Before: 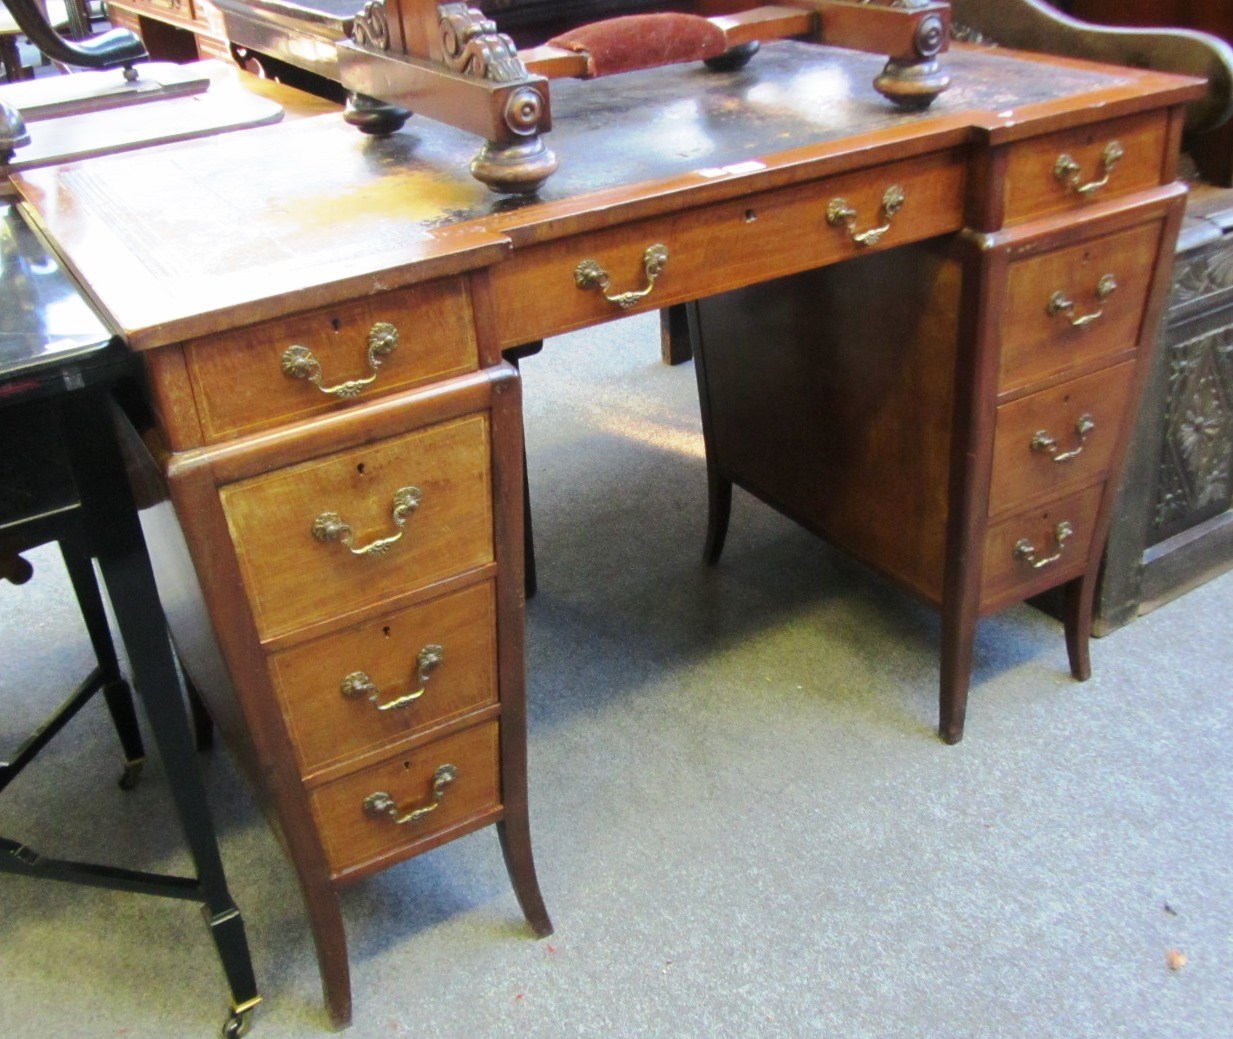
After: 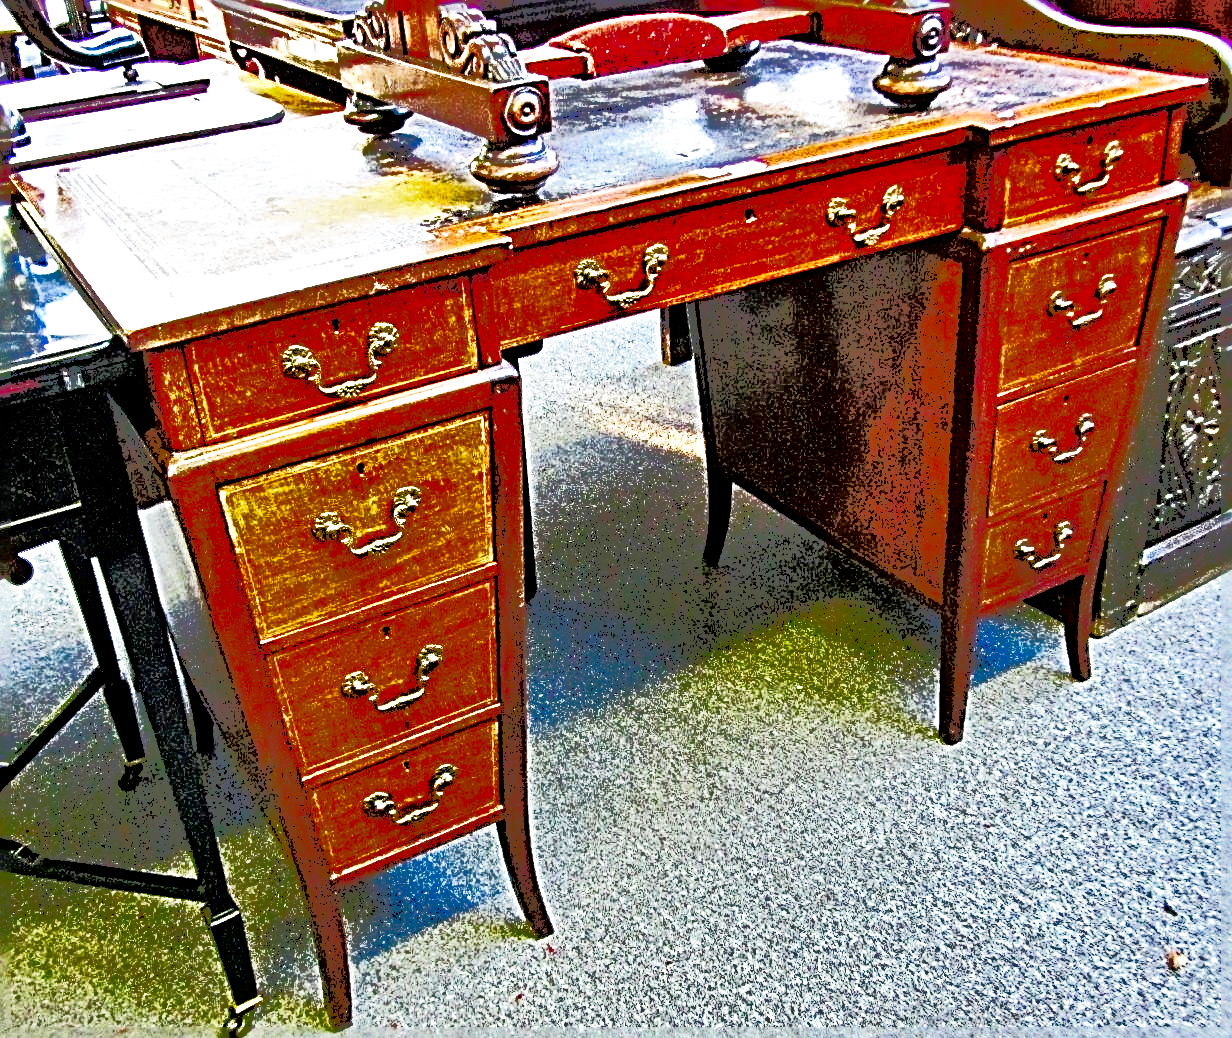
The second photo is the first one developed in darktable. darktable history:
shadows and highlights: low approximation 0.01, soften with gaussian
base curve: curves: ch0 [(0, 0) (0.028, 0.03) (0.121, 0.232) (0.46, 0.748) (0.859, 0.968) (1, 1)], preserve colors none
local contrast: mode bilateral grid, contrast 20, coarseness 49, detail 132%, midtone range 0.2
contrast brightness saturation: brightness -0.981, saturation 0.983
sharpen: radius 4.037, amount 1.997
tone curve: curves: ch0 [(0, 0) (0.003, 0.331) (0.011, 0.333) (0.025, 0.333) (0.044, 0.334) (0.069, 0.335) (0.1, 0.338) (0.136, 0.342) (0.177, 0.347) (0.224, 0.352) (0.277, 0.359) (0.335, 0.39) (0.399, 0.434) (0.468, 0.509) (0.543, 0.615) (0.623, 0.731) (0.709, 0.814) (0.801, 0.88) (0.898, 0.921) (1, 1)], color space Lab, independent channels, preserve colors none
contrast equalizer: y [[0.5, 0.542, 0.583, 0.625, 0.667, 0.708], [0.5 ×6], [0.5 ×6], [0 ×6], [0 ×6]]
